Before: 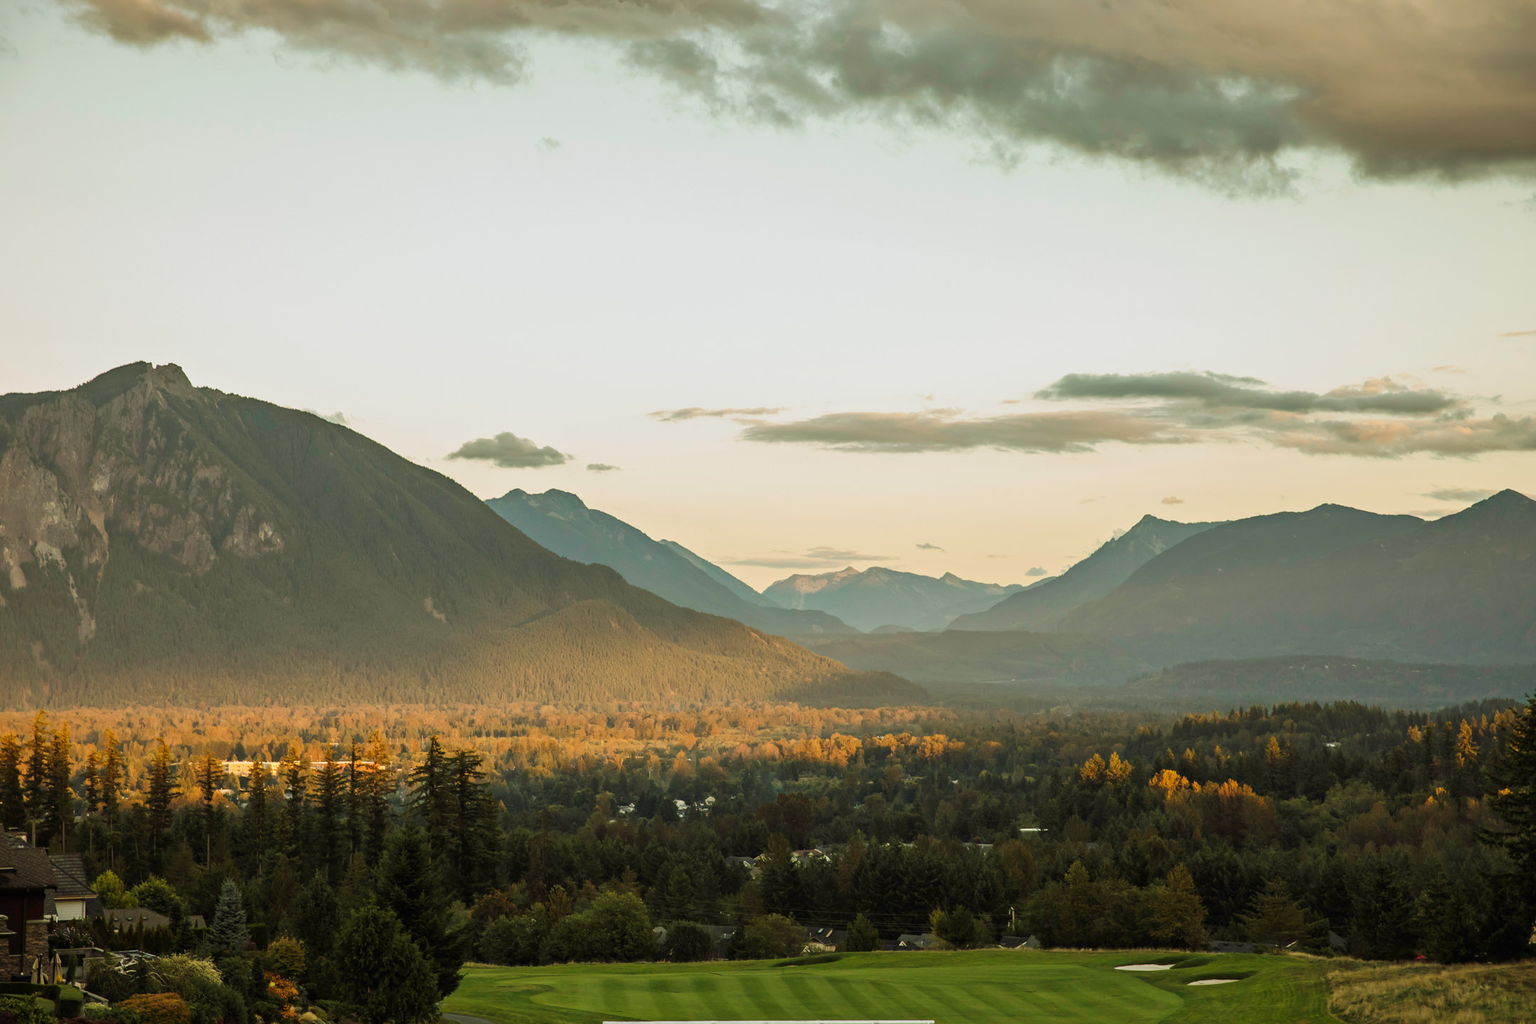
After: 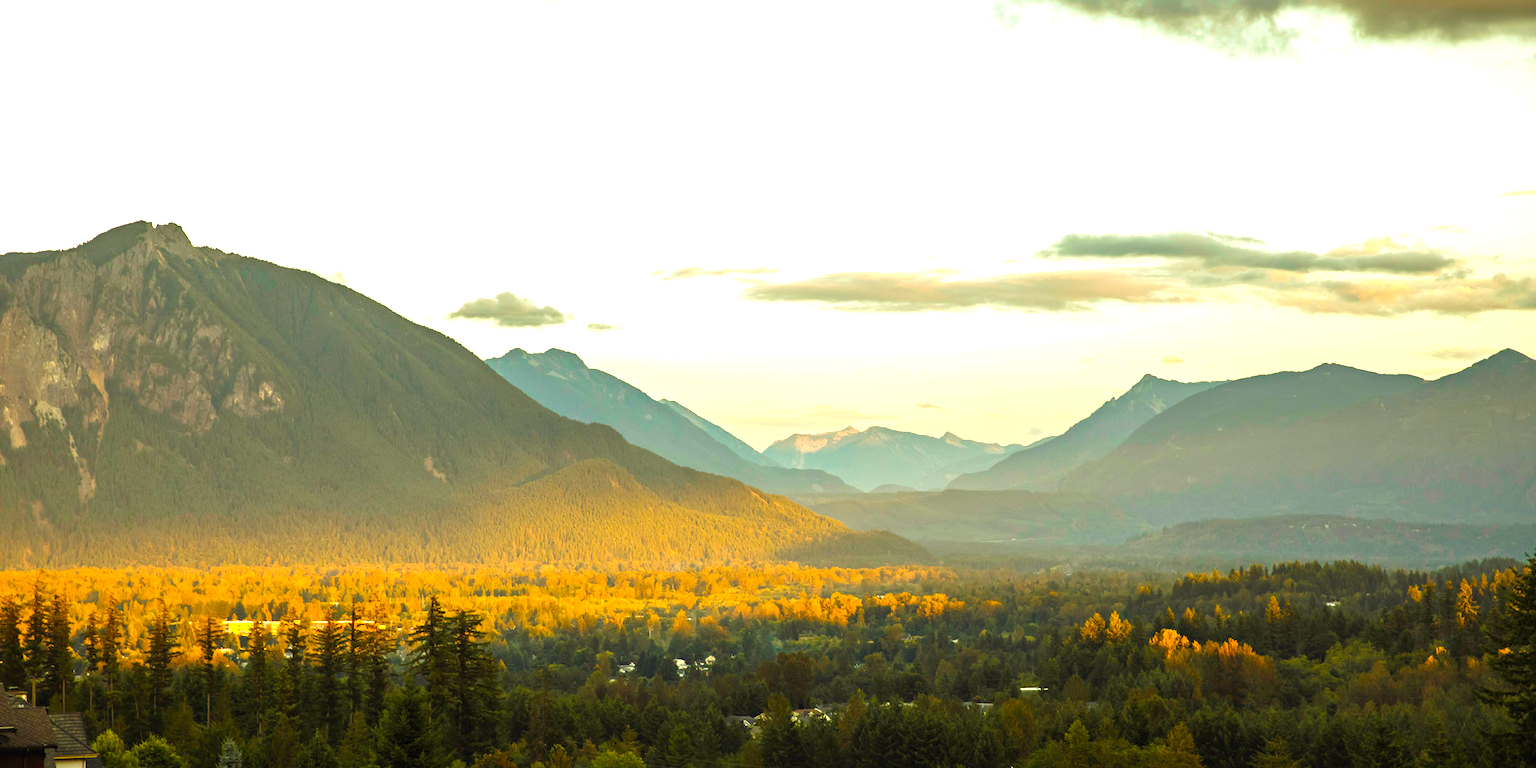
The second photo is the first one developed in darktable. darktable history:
color balance rgb: perceptual saturation grading › global saturation 36%, perceptual brilliance grading › global brilliance 10%, global vibrance 20%
crop: top 13.819%, bottom 11.169%
exposure: exposure 0.6 EV, compensate highlight preservation false
